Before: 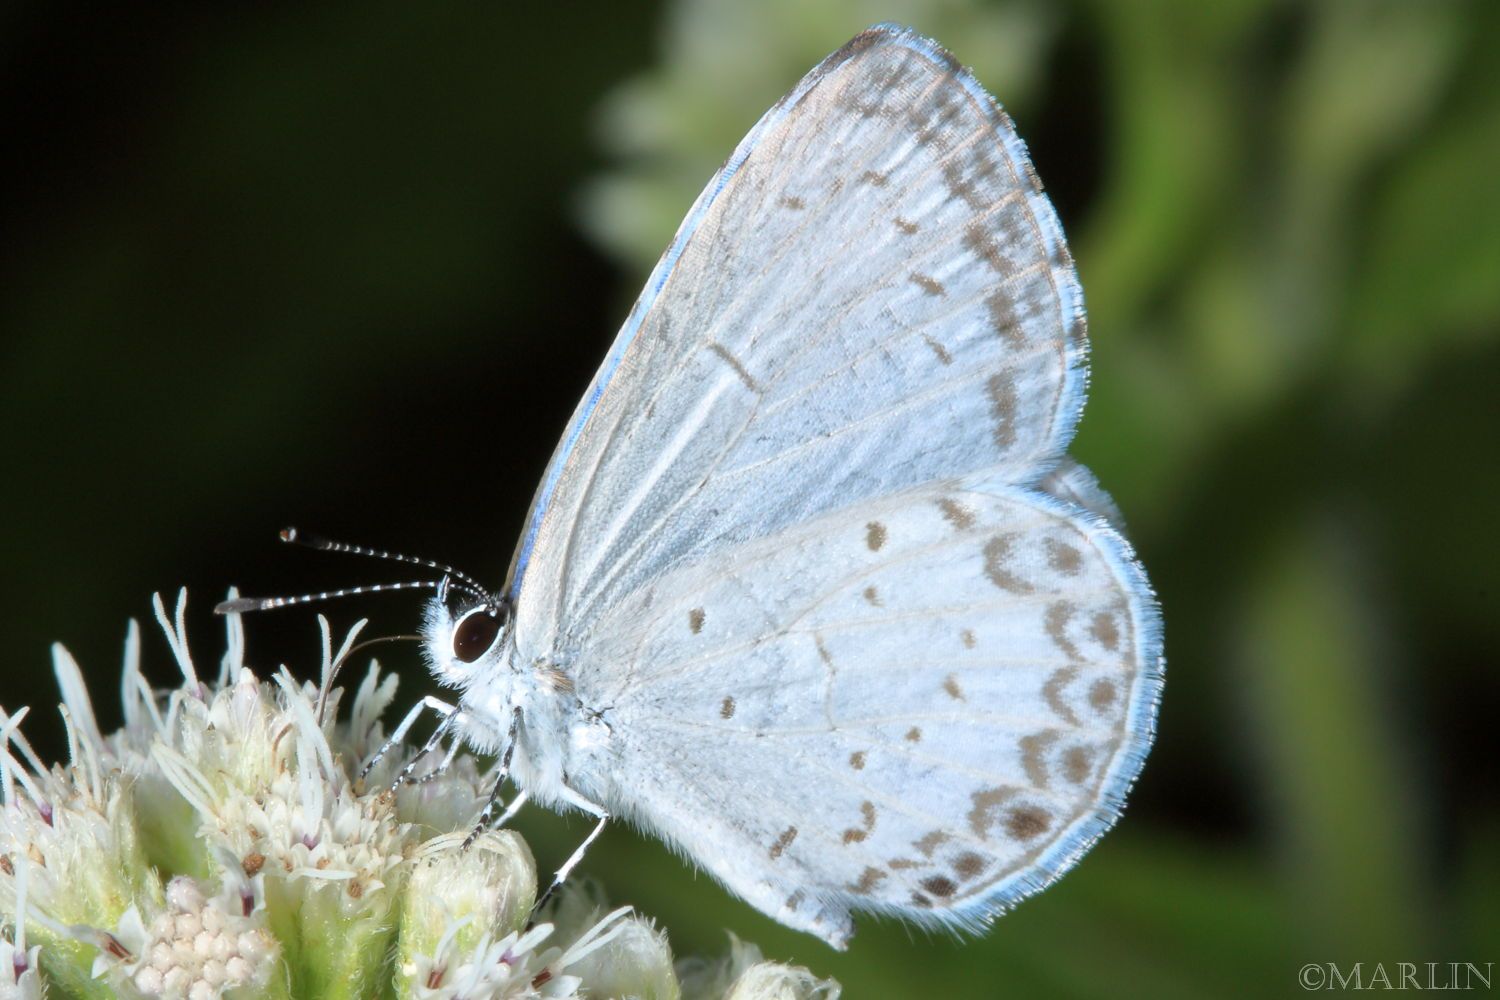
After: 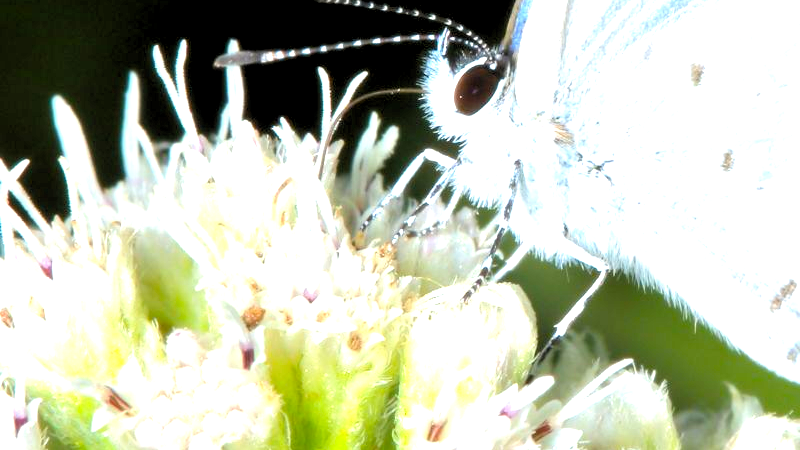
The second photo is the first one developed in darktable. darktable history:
exposure: exposure 1 EV, compensate highlight preservation false
color balance rgb: perceptual saturation grading › global saturation 20%, global vibrance 20%
rgb levels: levels [[0.01, 0.419, 0.839], [0, 0.5, 1], [0, 0.5, 1]]
crop and rotate: top 54.778%, right 46.61%, bottom 0.159%
